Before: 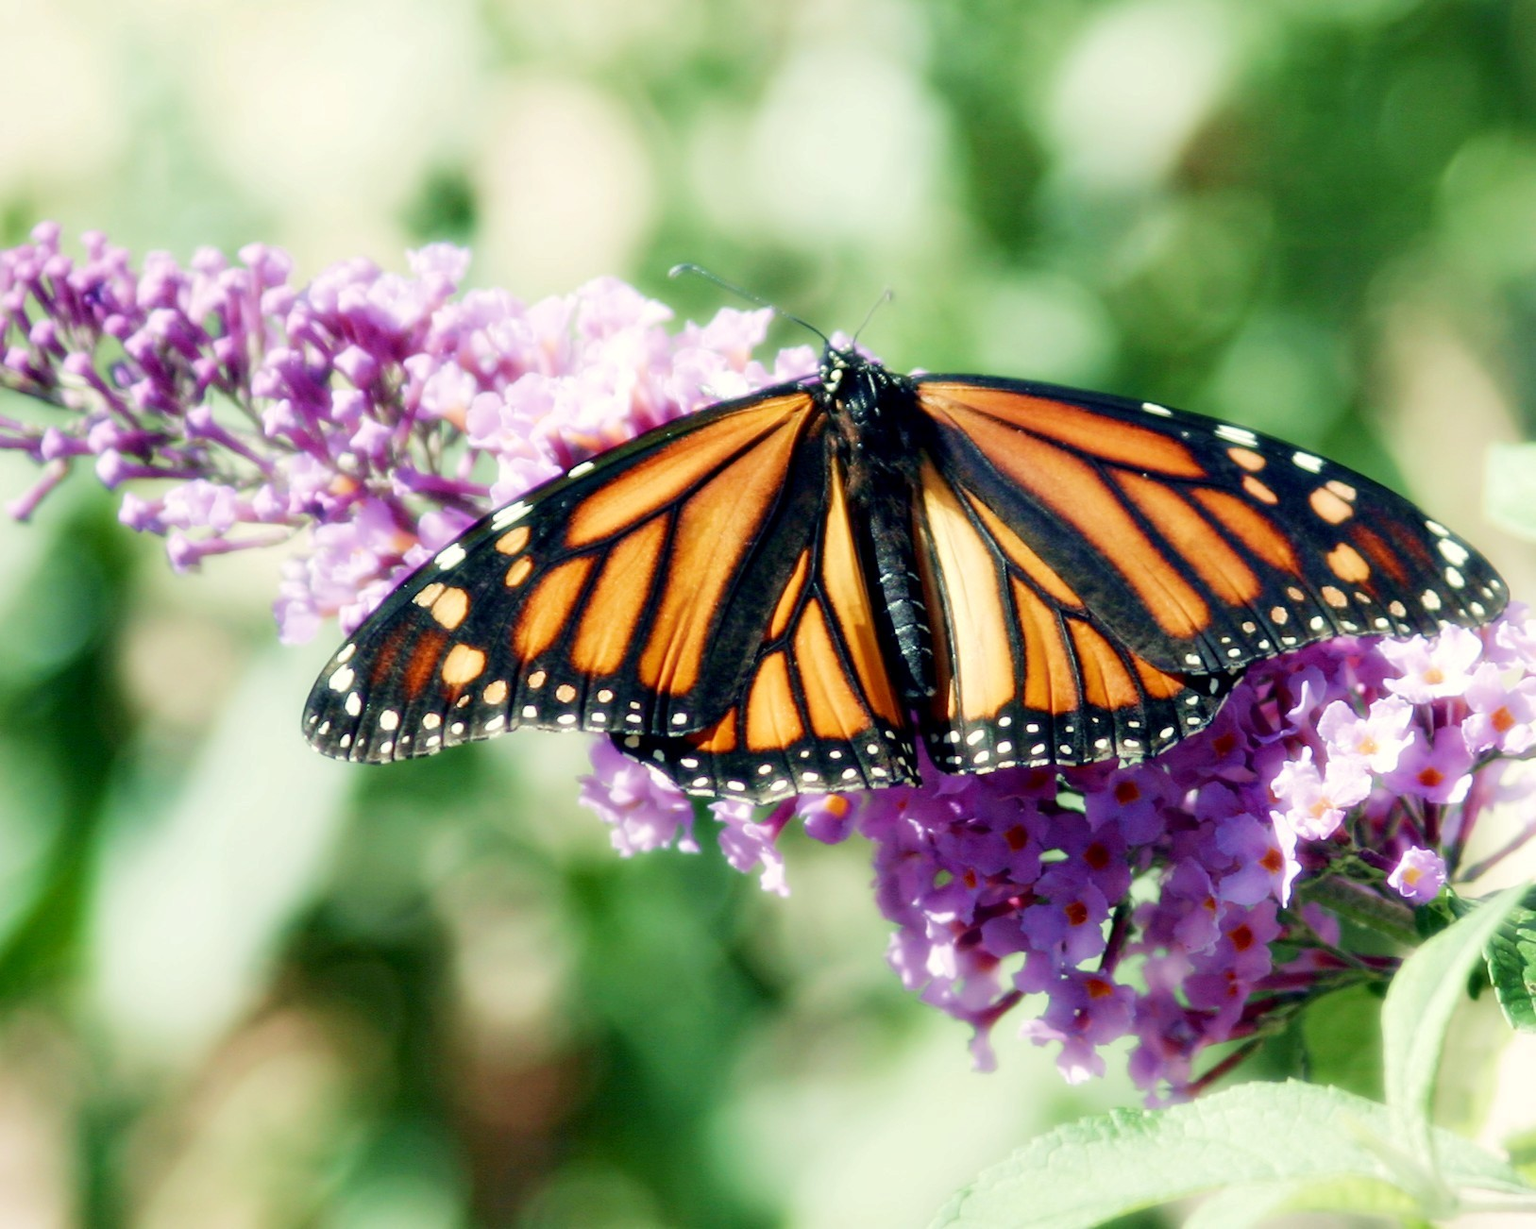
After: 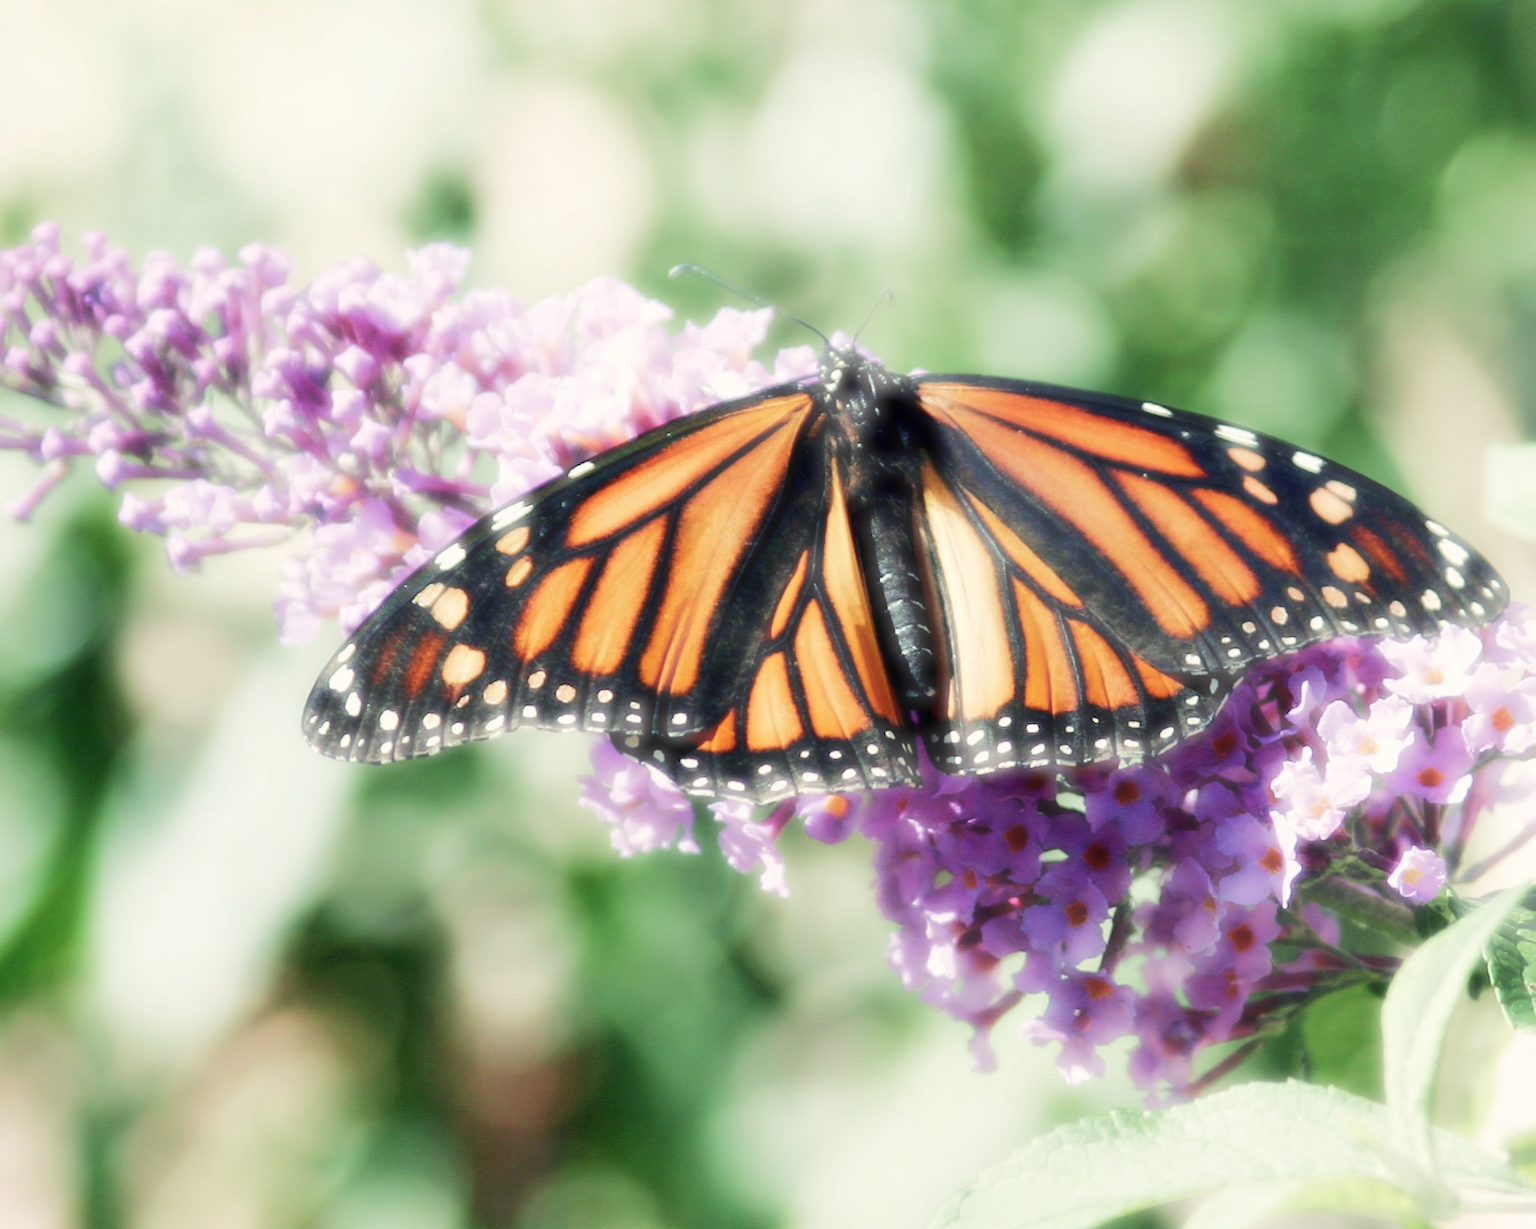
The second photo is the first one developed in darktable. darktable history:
base curve: curves: ch0 [(0, 0) (0.262, 0.32) (0.722, 0.705) (1, 1)]
haze removal: strength -0.9, distance 0.225, compatibility mode true, adaptive false
